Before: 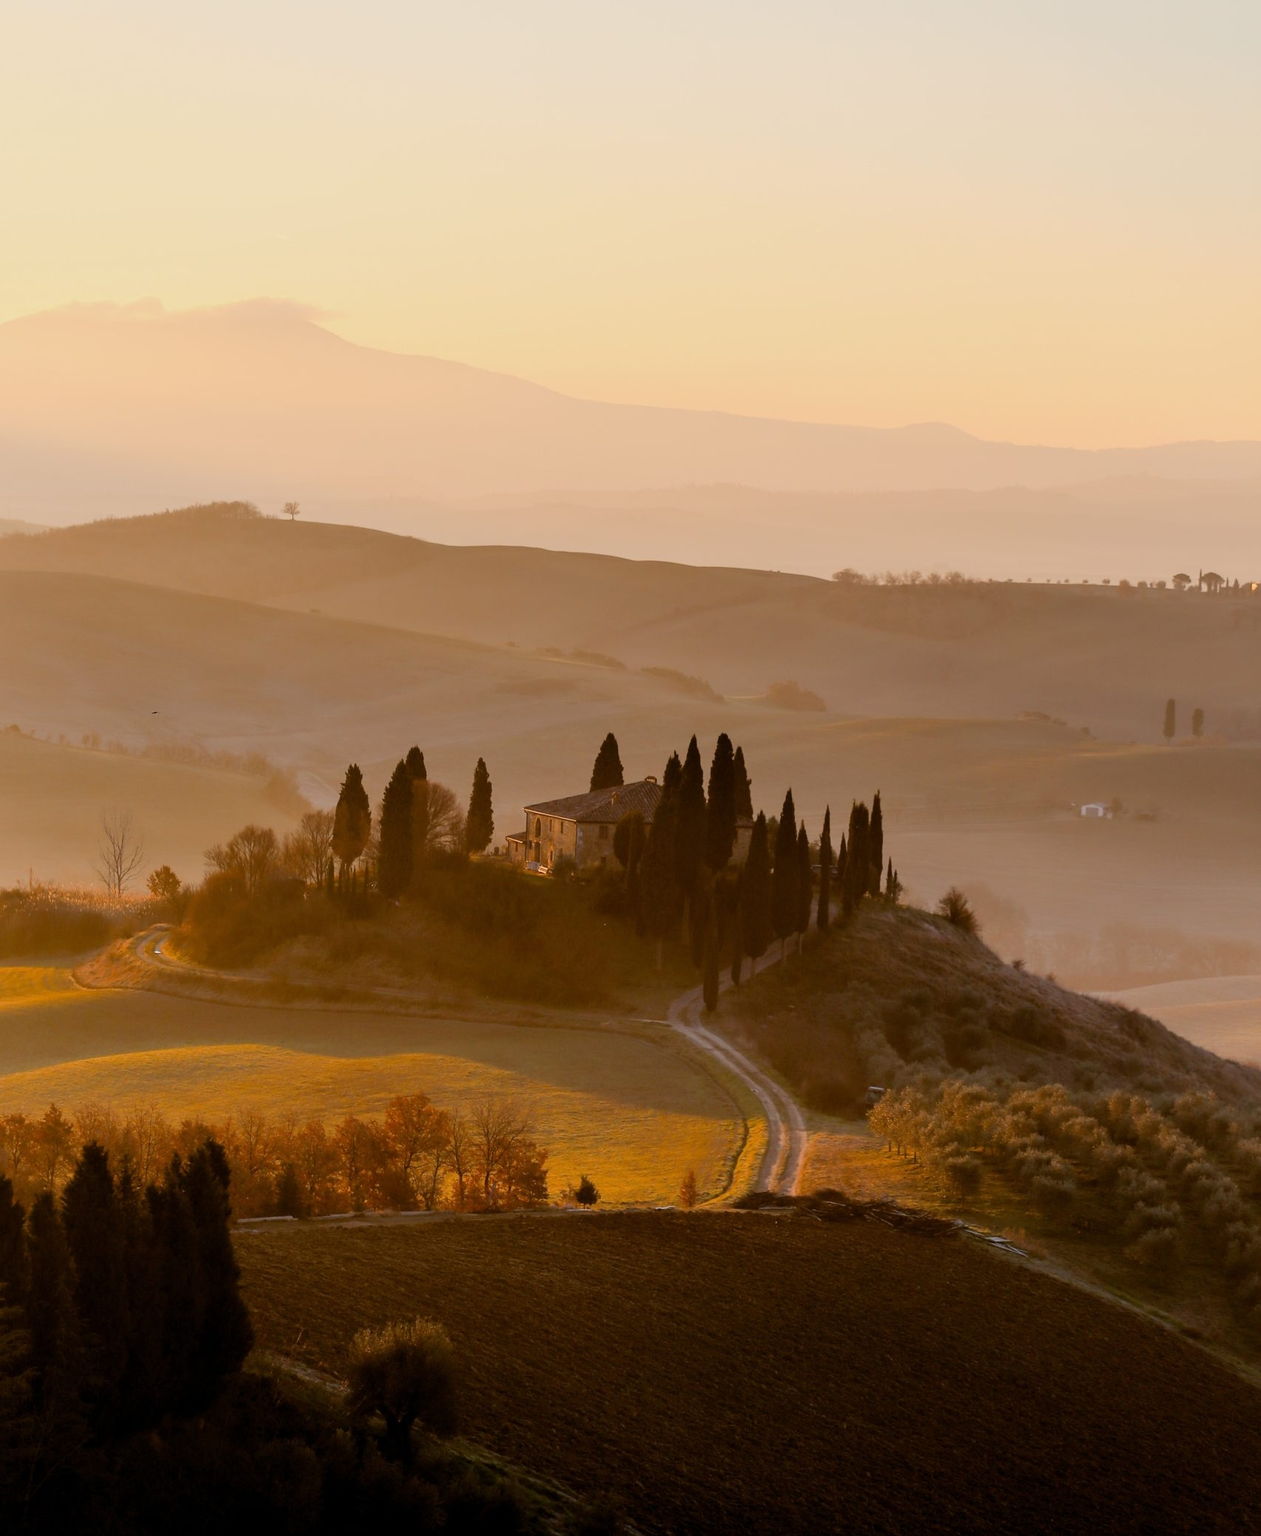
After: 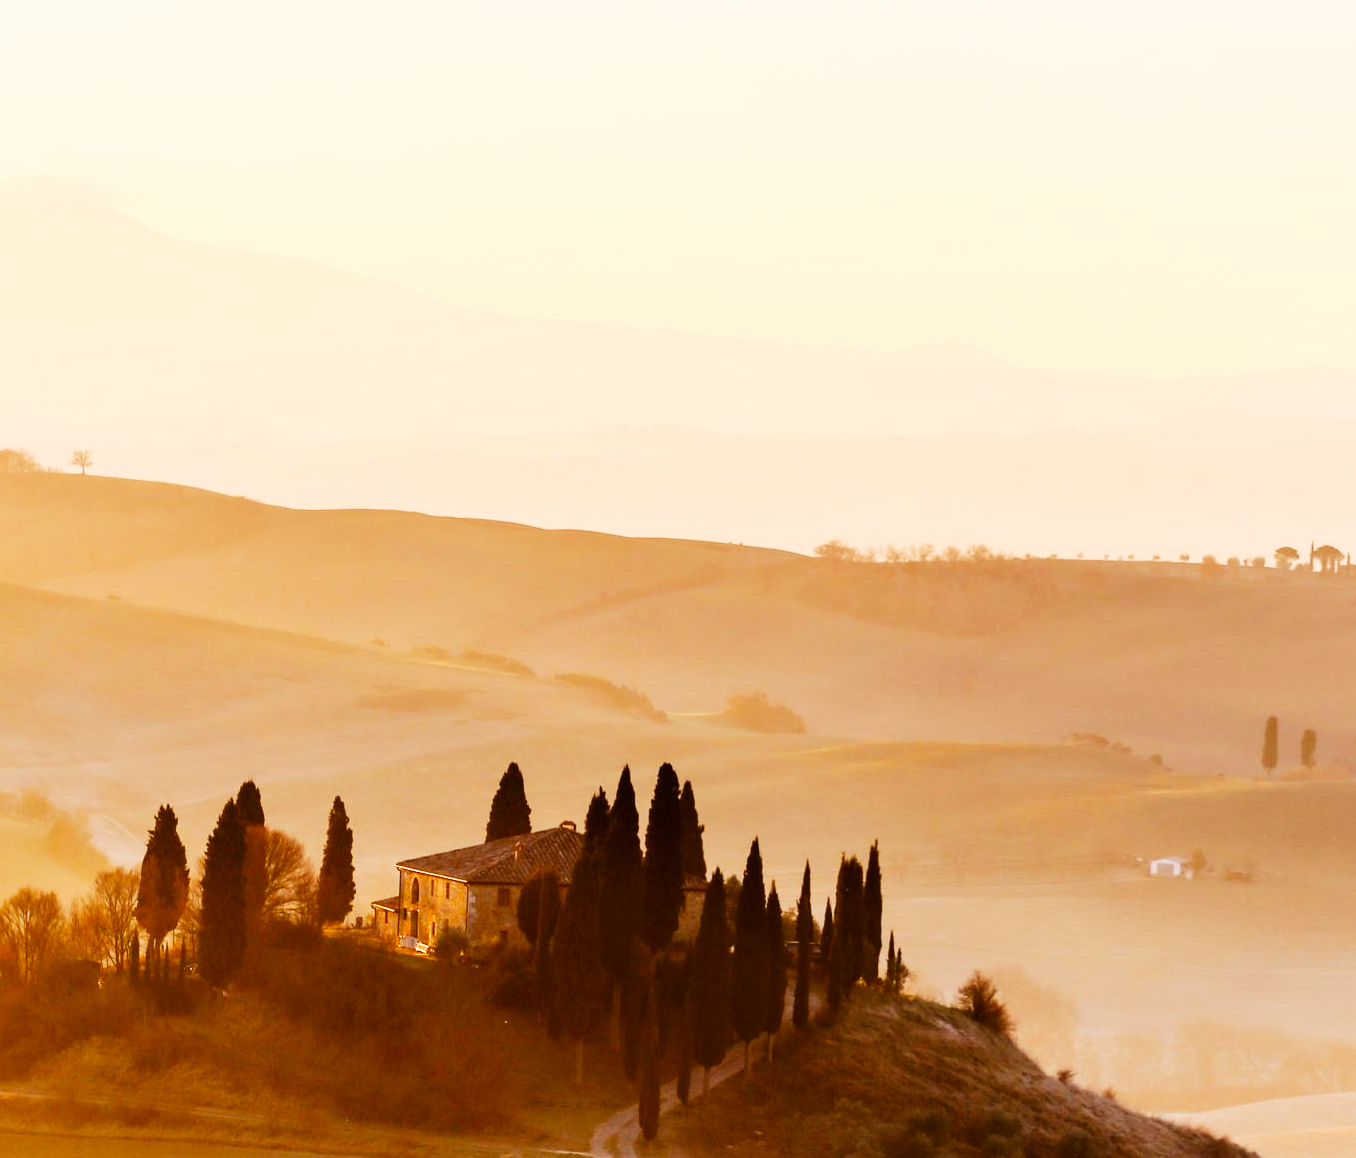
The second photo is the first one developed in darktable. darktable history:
base curve: curves: ch0 [(0, 0) (0.007, 0.004) (0.027, 0.03) (0.046, 0.07) (0.207, 0.54) (0.442, 0.872) (0.673, 0.972) (1, 1)], preserve colors none
crop: left 18.38%, top 11.092%, right 2.134%, bottom 33.217%
graduated density: density 0.38 EV, hardness 21%, rotation -6.11°, saturation 32%
